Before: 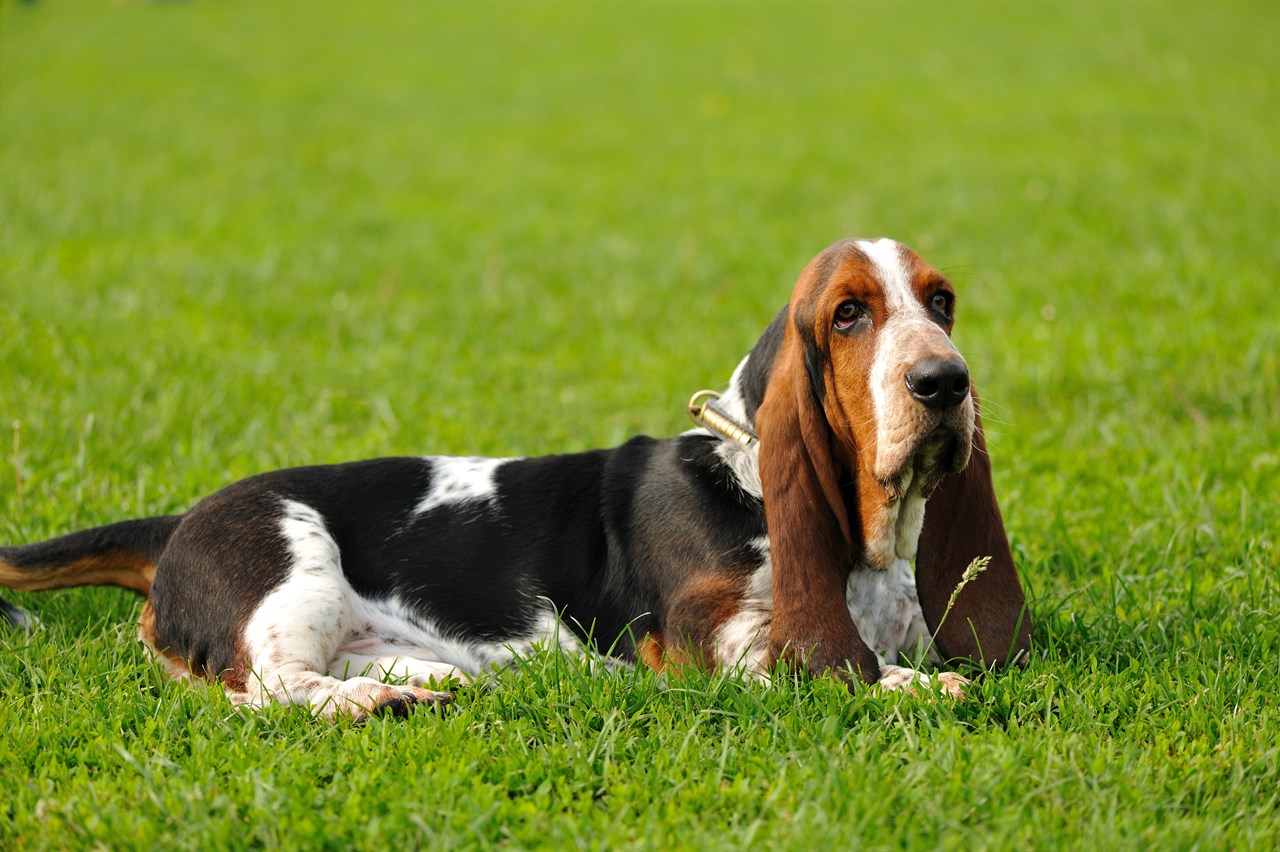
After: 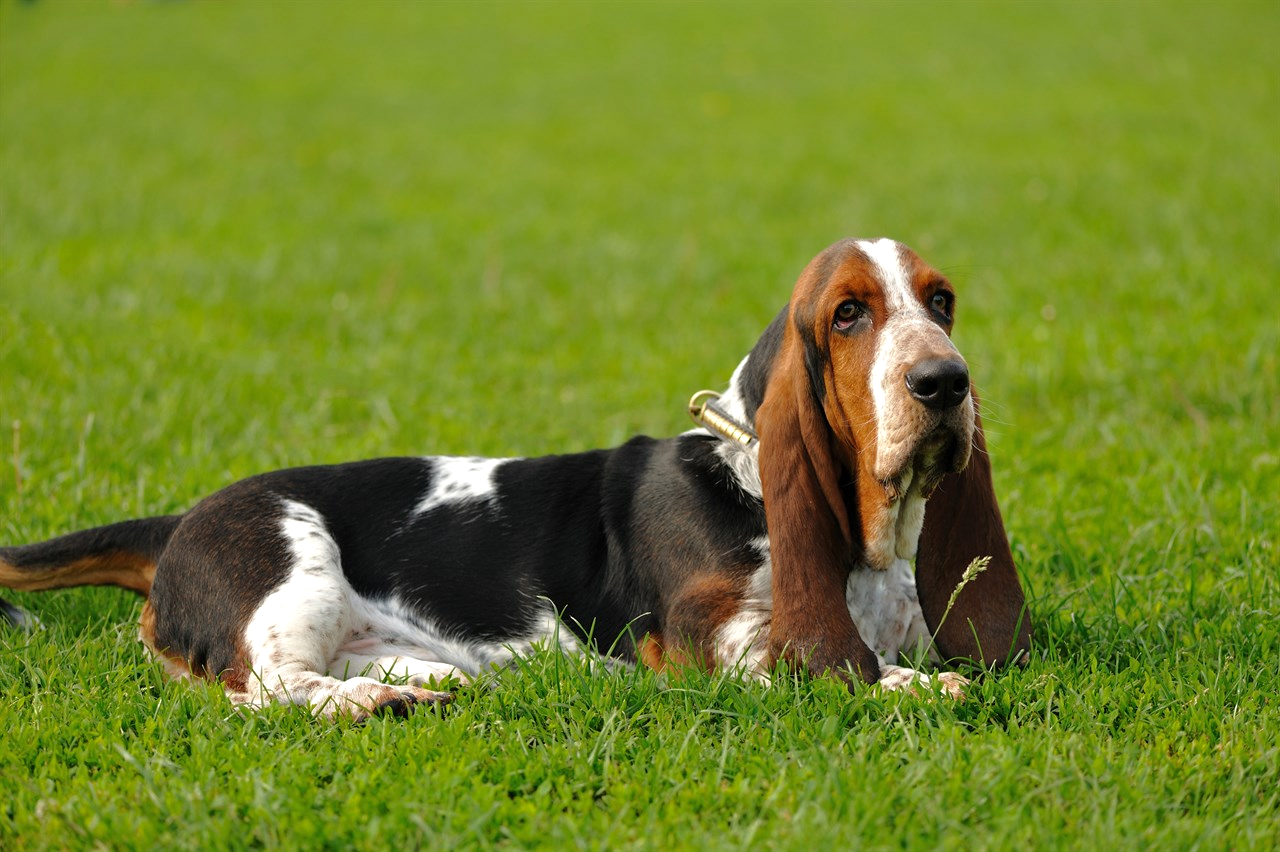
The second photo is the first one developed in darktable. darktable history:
tone equalizer: -8 EV -0.001 EV, -7 EV 0.002 EV, -6 EV -0.003 EV, -5 EV -0.011 EV, -4 EV -0.068 EV, -3 EV -0.202 EV, -2 EV -0.269 EV, -1 EV 0.087 EV, +0 EV 0.301 EV, edges refinement/feathering 500, mask exposure compensation -1.57 EV, preserve details no
